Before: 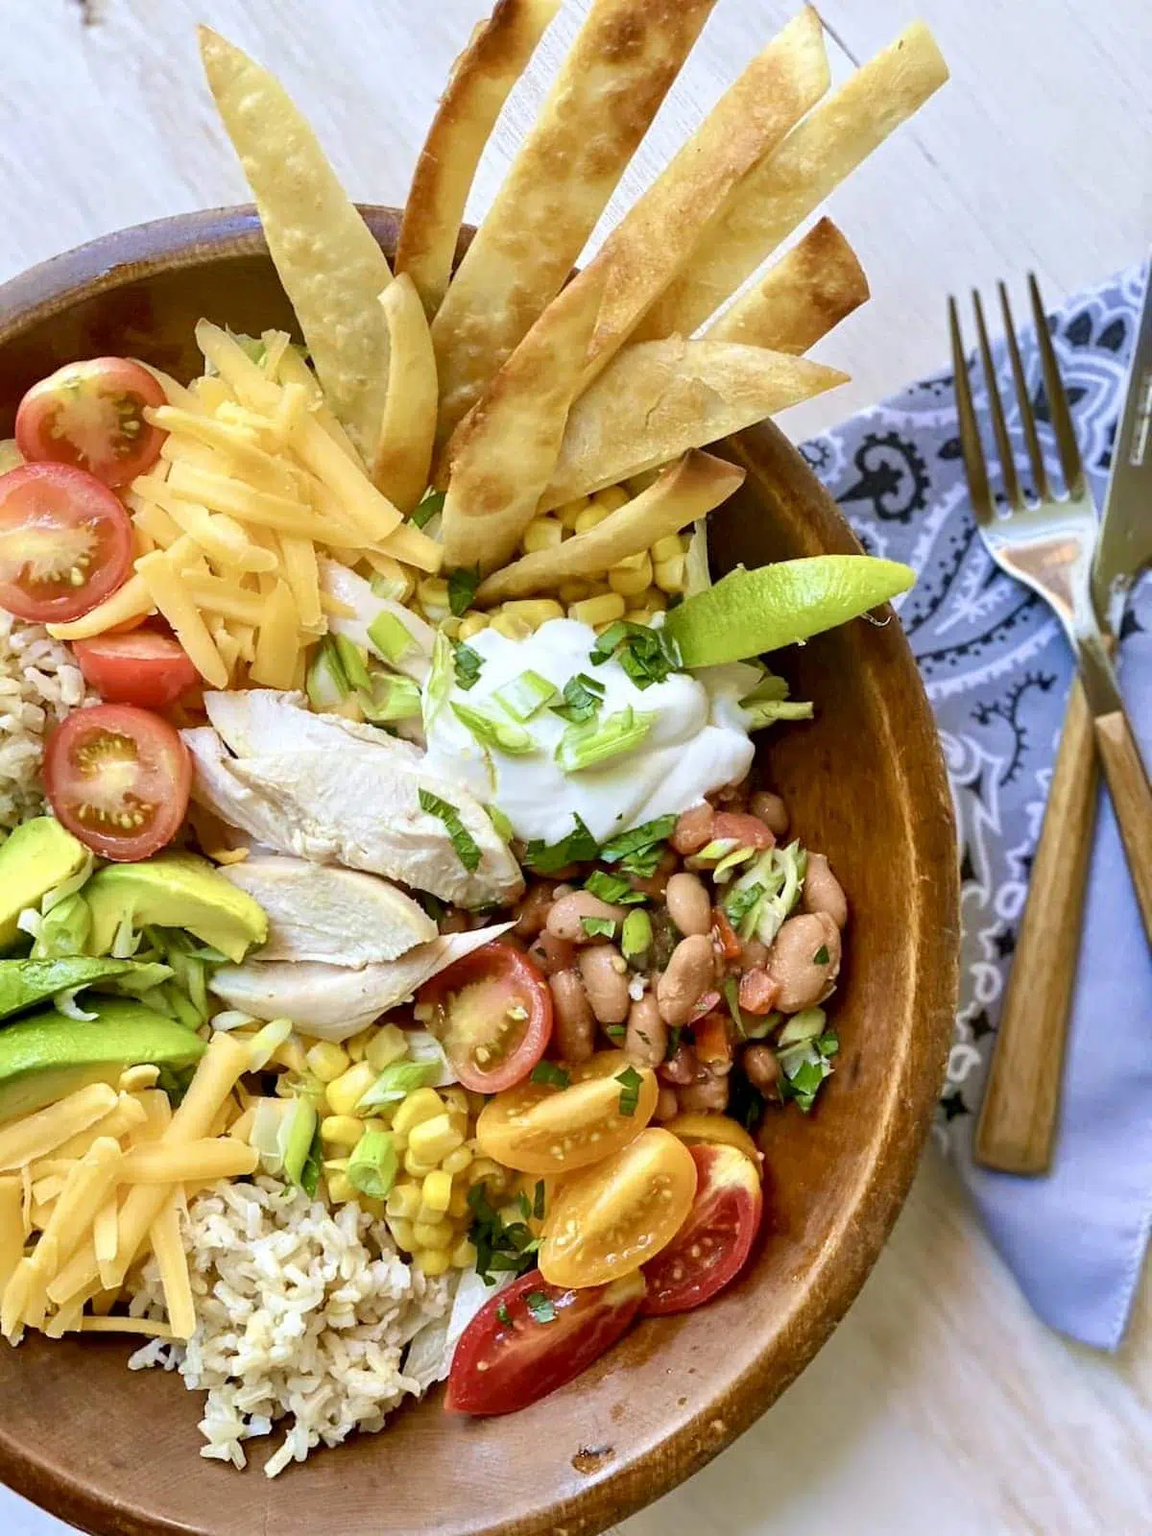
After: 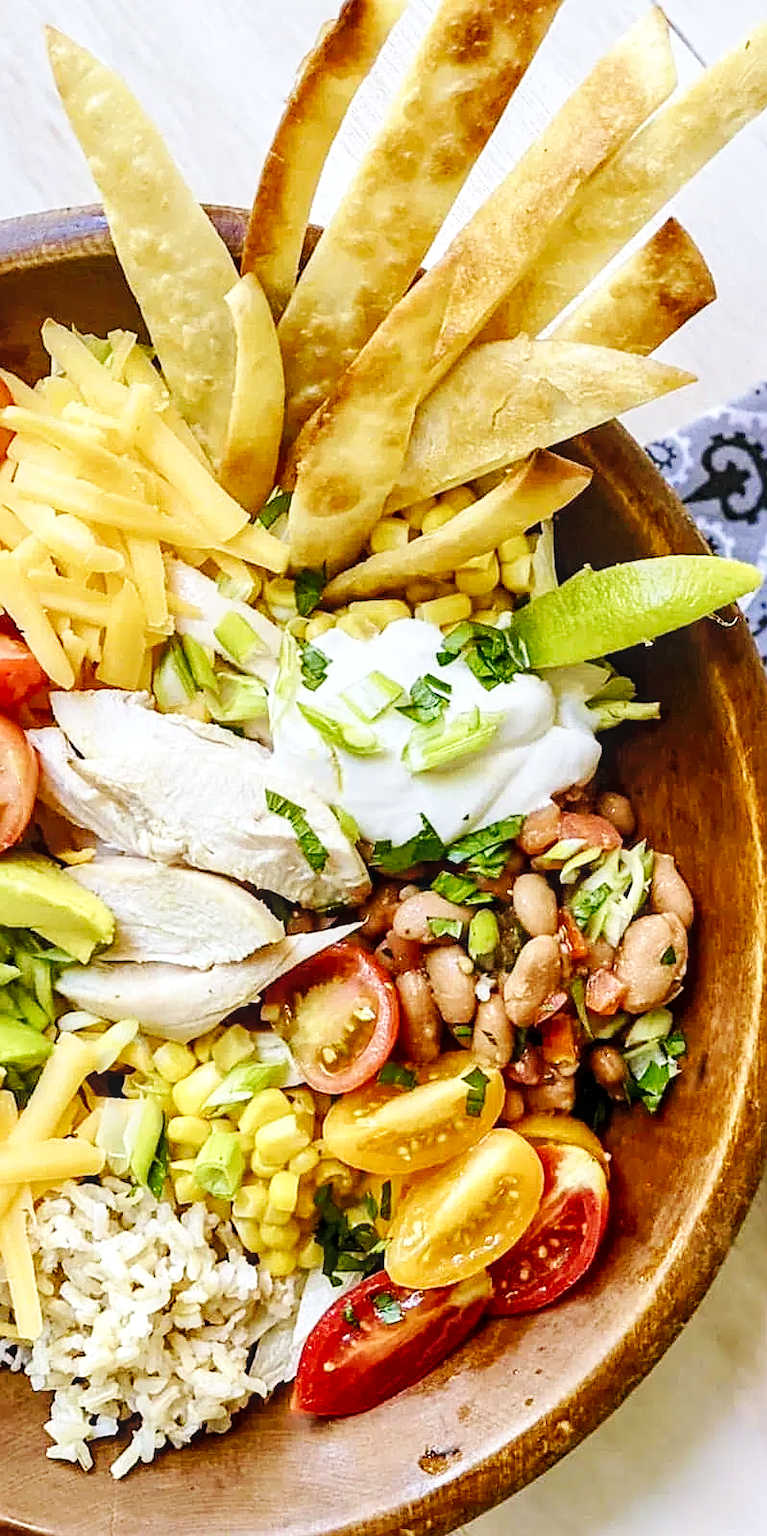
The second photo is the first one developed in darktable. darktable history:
crop and rotate: left 13.409%, right 19.924%
local contrast: on, module defaults
sharpen: on, module defaults
color balance: mode lift, gamma, gain (sRGB), lift [1, 0.99, 1.01, 0.992], gamma [1, 1.037, 0.974, 0.963]
base curve: curves: ch0 [(0, 0) (0.032, 0.025) (0.121, 0.166) (0.206, 0.329) (0.605, 0.79) (1, 1)], preserve colors none
